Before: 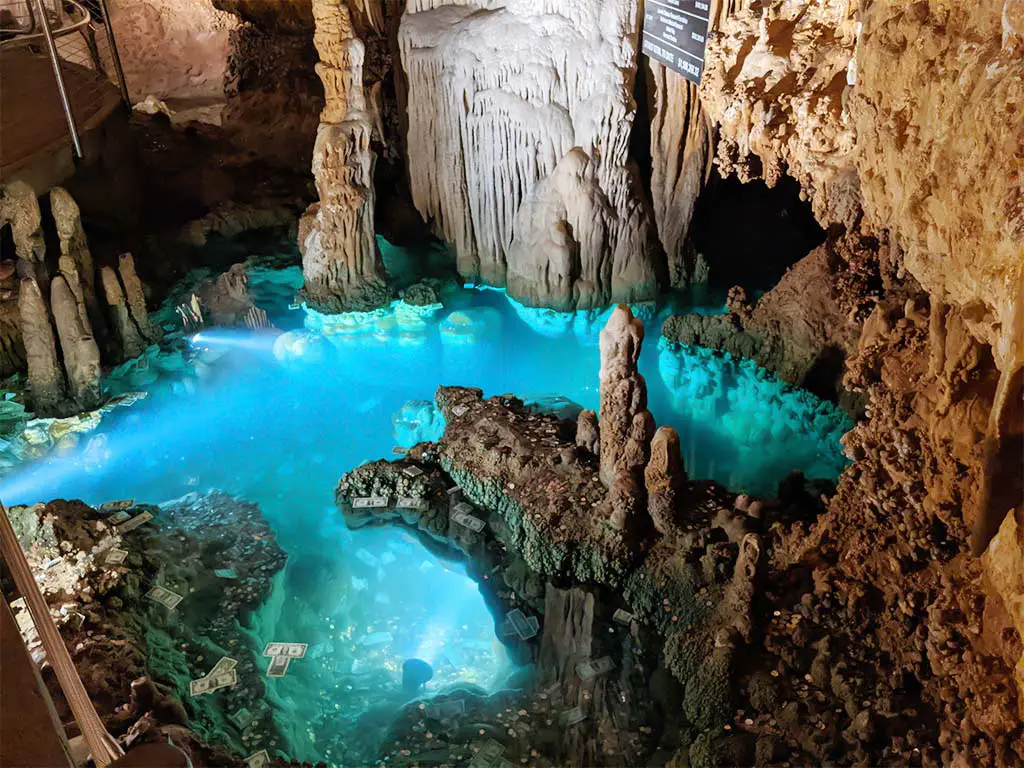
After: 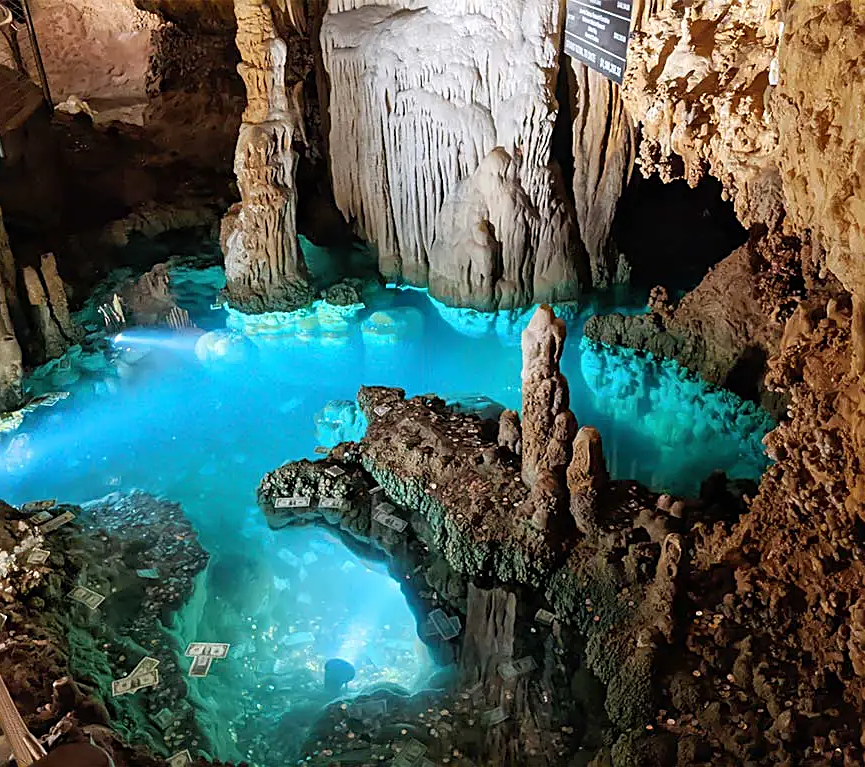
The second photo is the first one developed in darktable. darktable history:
crop: left 7.664%, right 7.796%
sharpen: on, module defaults
